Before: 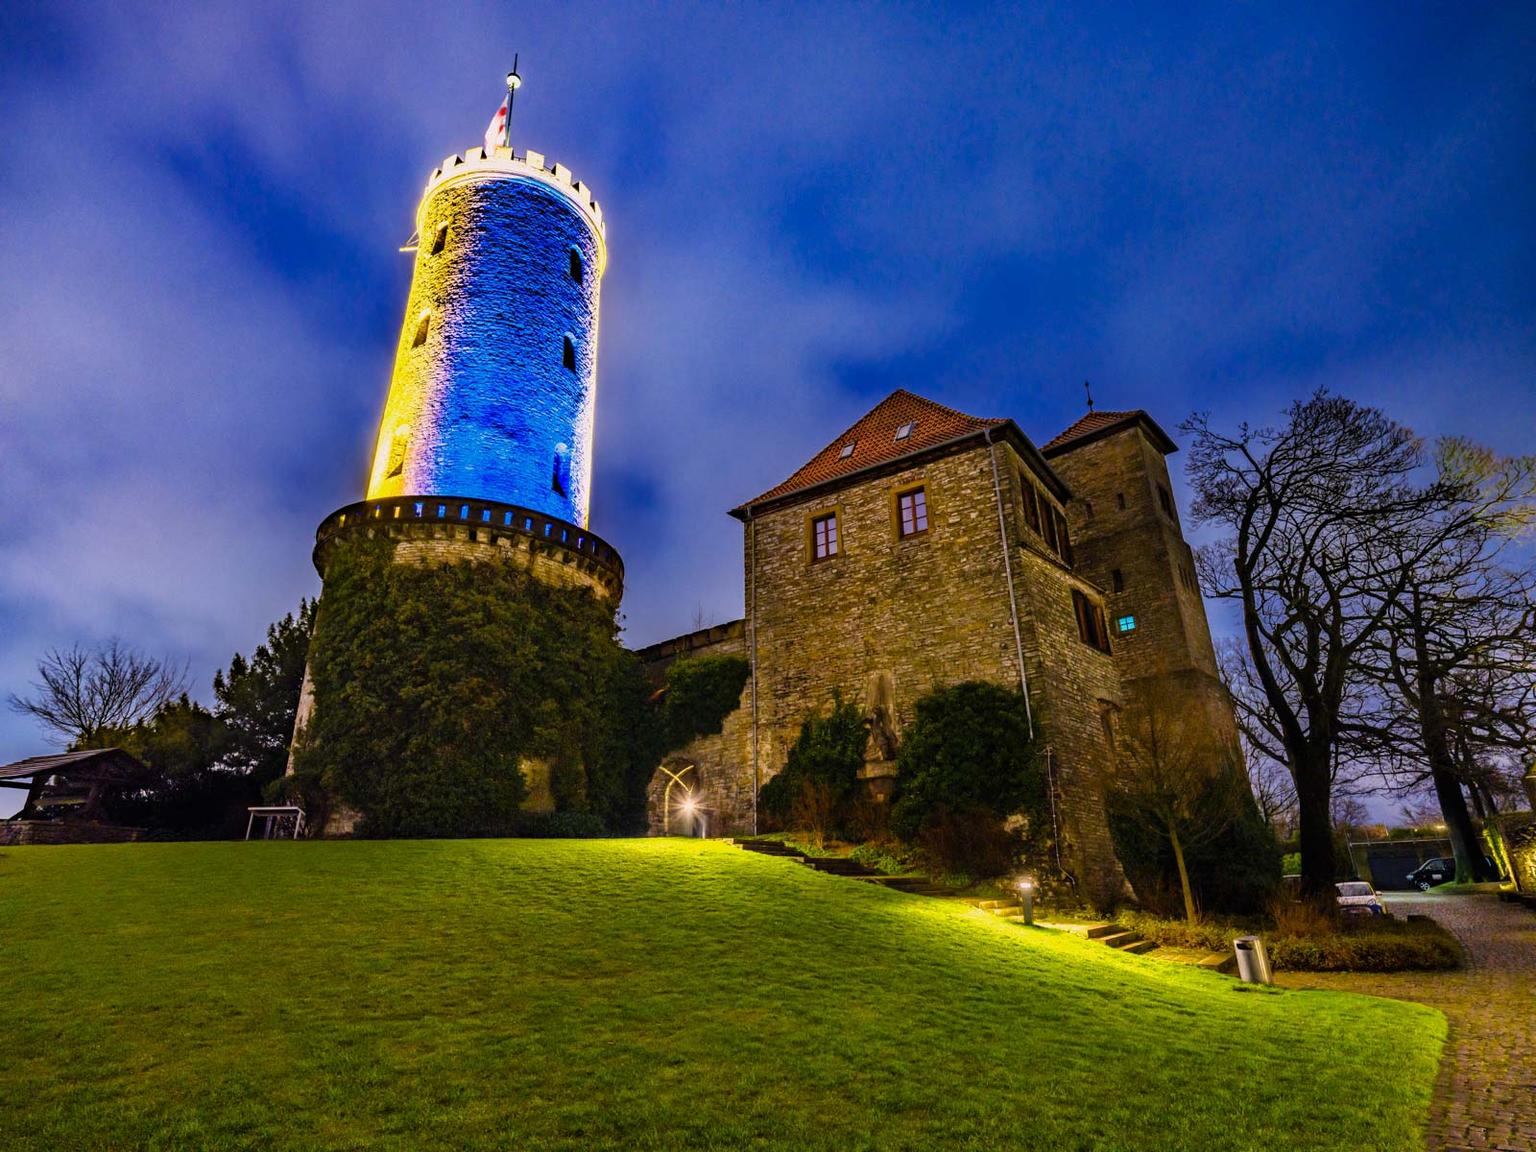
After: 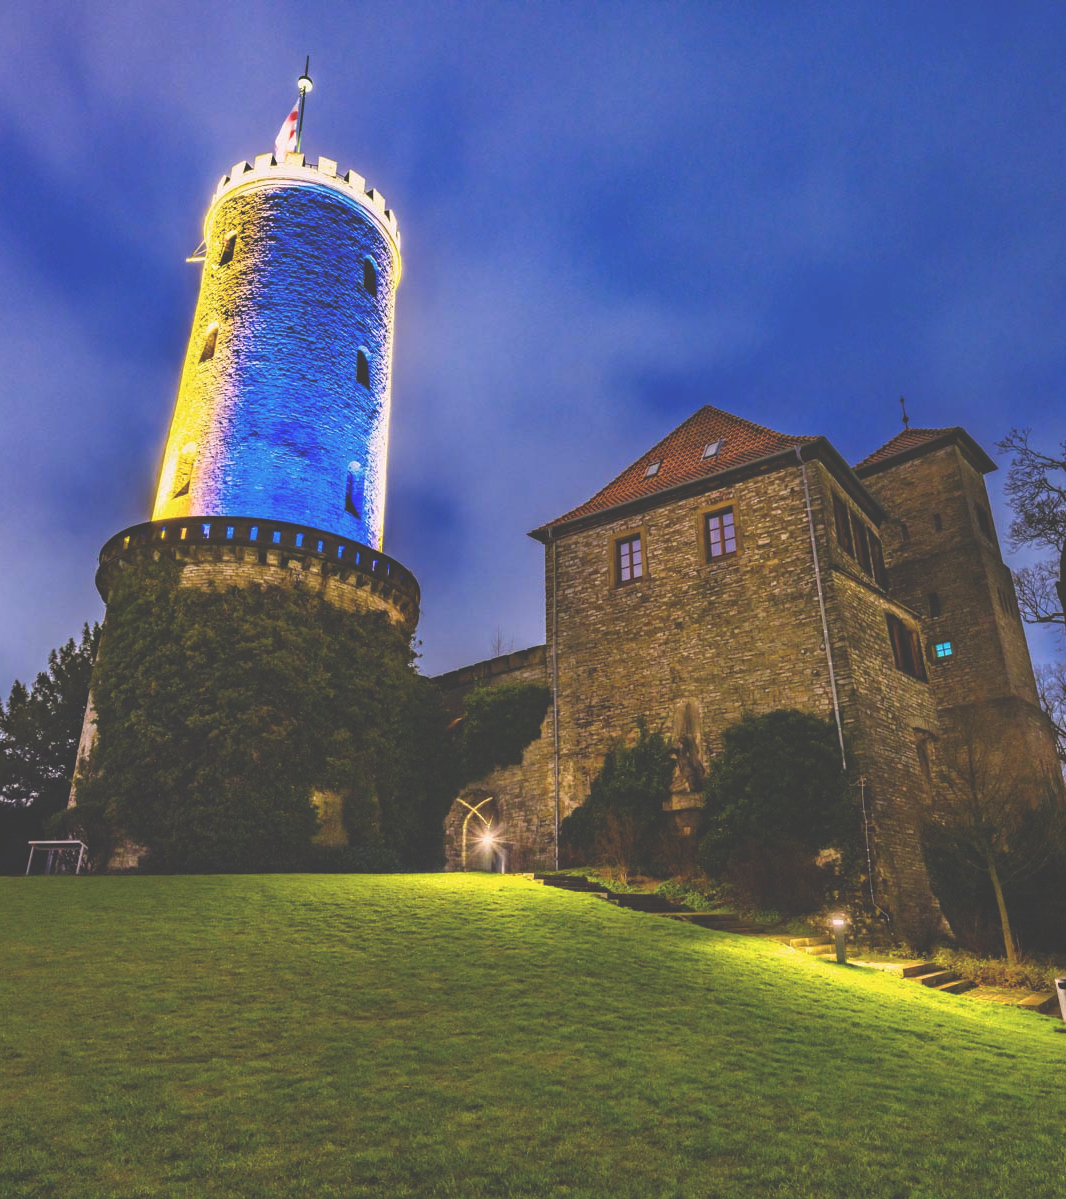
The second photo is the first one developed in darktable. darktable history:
exposure: black level correction -0.039, exposure 0.063 EV, compensate highlight preservation false
crop and rotate: left 14.42%, right 18.896%
